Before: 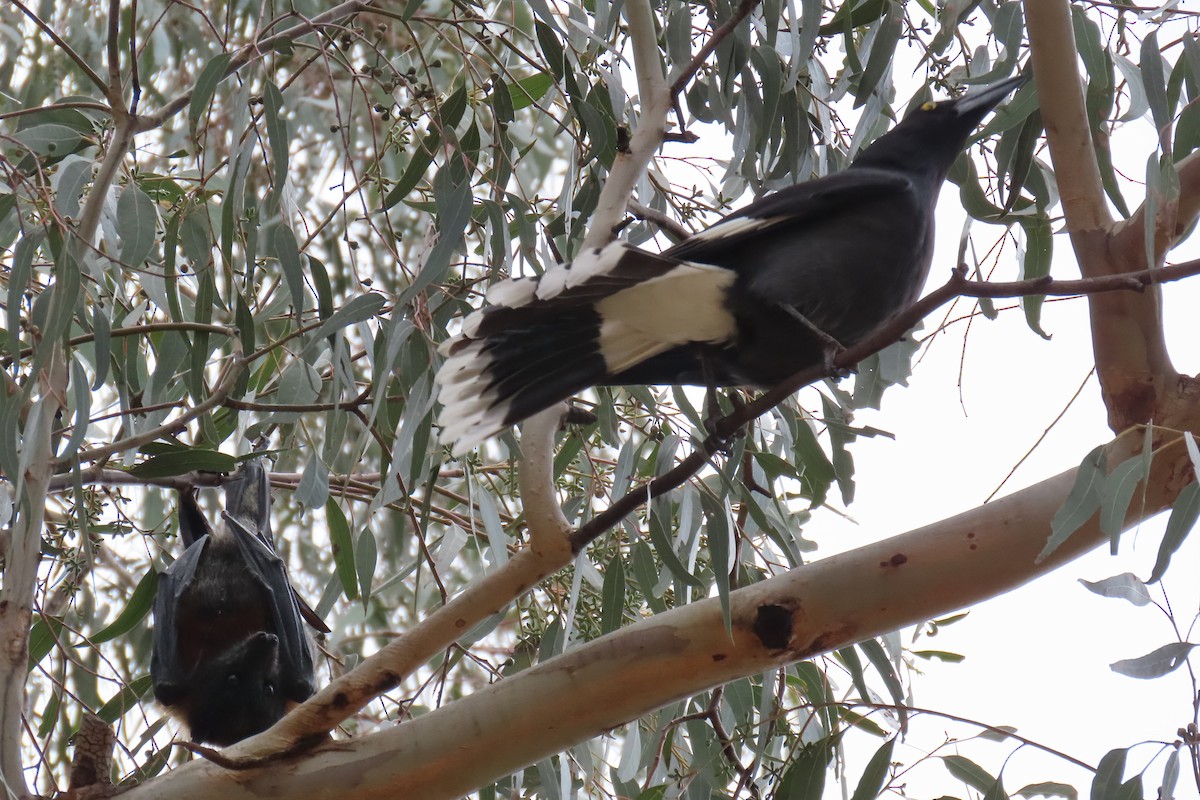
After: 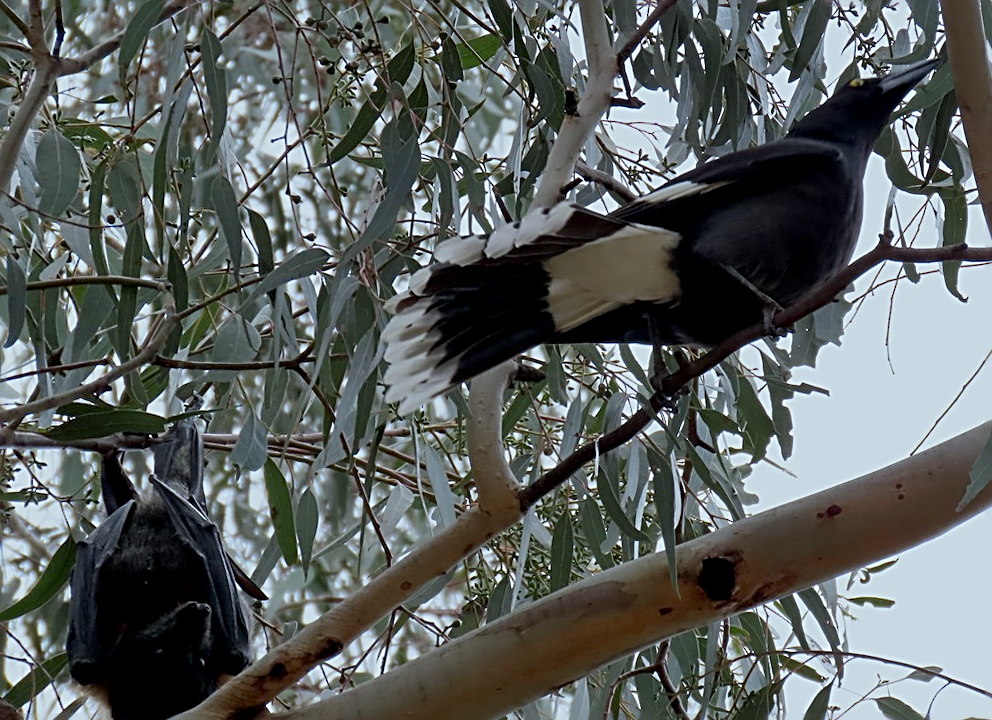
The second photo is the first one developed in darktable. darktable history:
white balance: red 0.925, blue 1.046
crop: left 8.026%, right 7.374%
rotate and perspective: rotation -0.013°, lens shift (vertical) -0.027, lens shift (horizontal) 0.178, crop left 0.016, crop right 0.989, crop top 0.082, crop bottom 0.918
exposure: black level correction 0.011, exposure -0.478 EV, compensate highlight preservation false
sharpen: radius 2.584, amount 0.688
